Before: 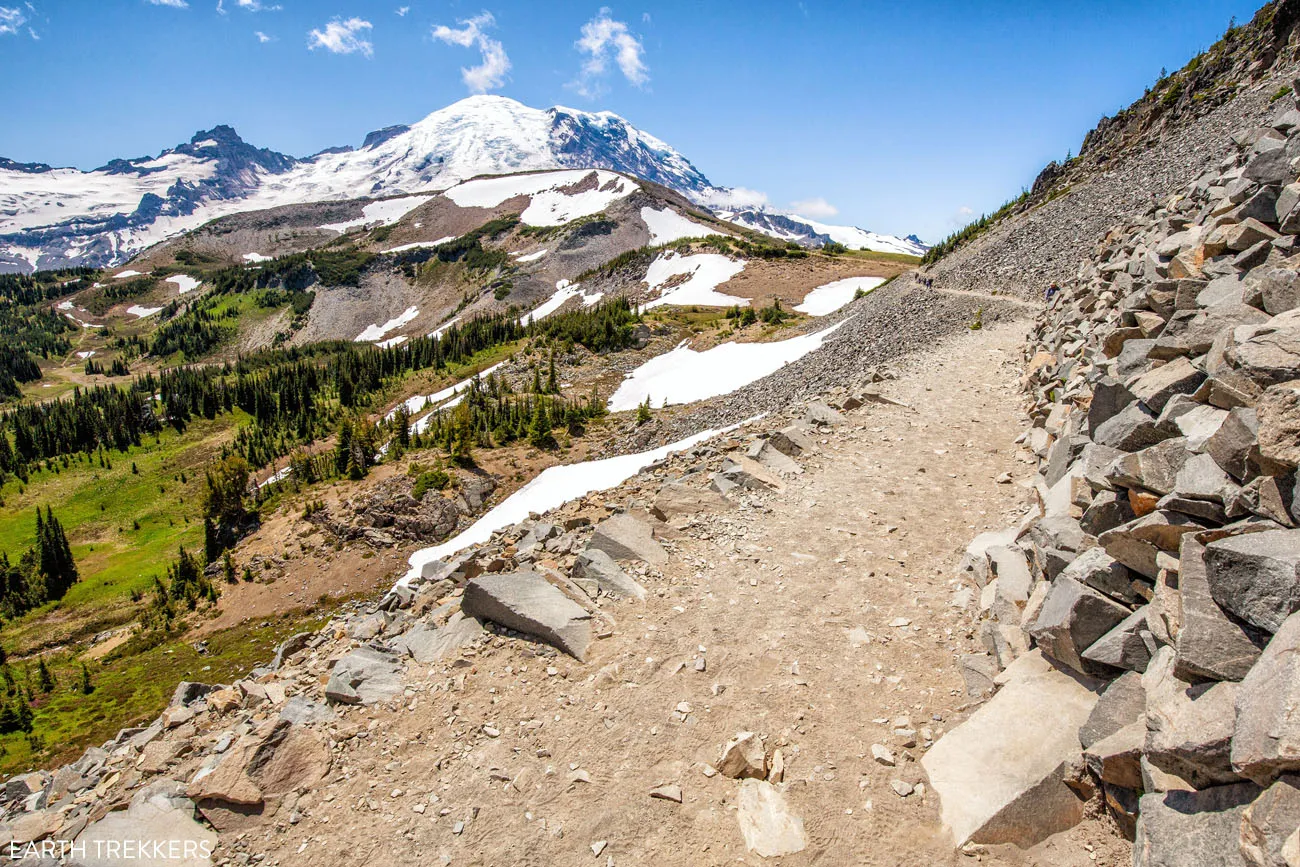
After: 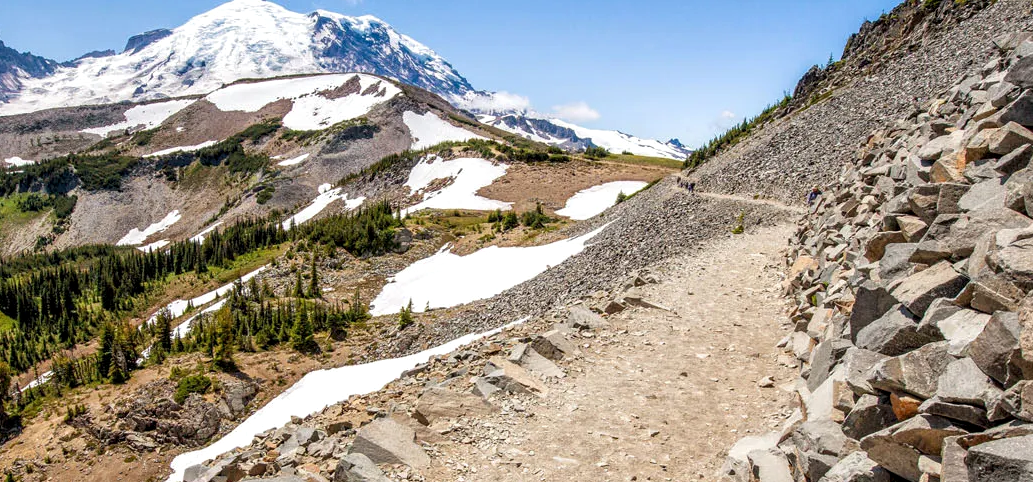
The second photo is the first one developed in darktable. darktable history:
crop: left 18.331%, top 11.083%, right 2.183%, bottom 33.316%
local contrast: highlights 106%, shadows 102%, detail 120%, midtone range 0.2
